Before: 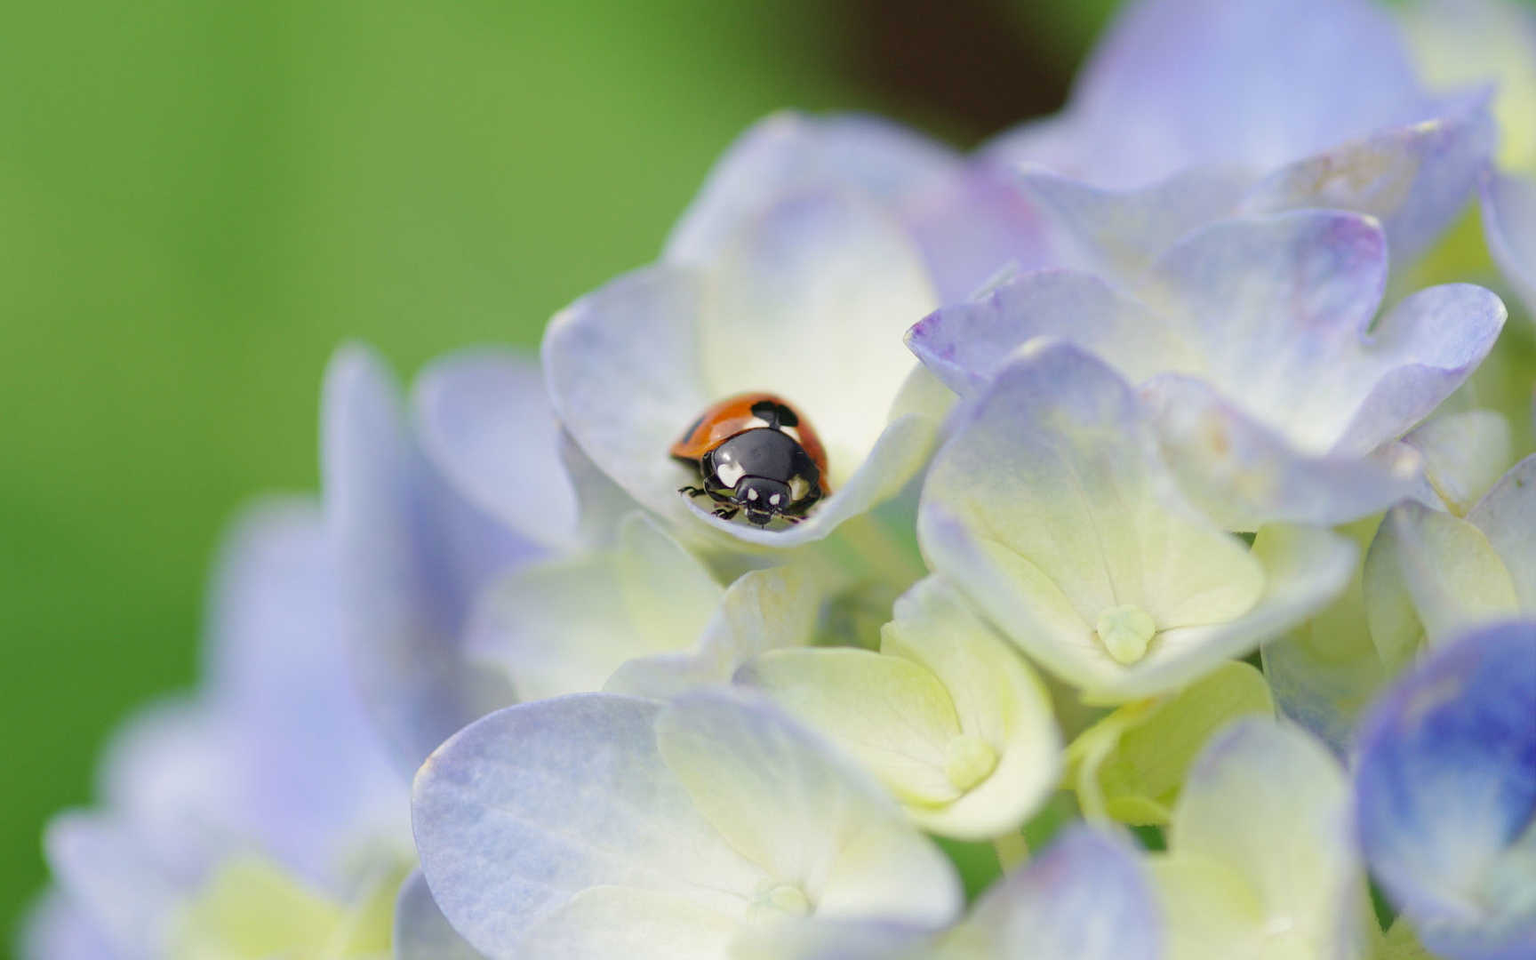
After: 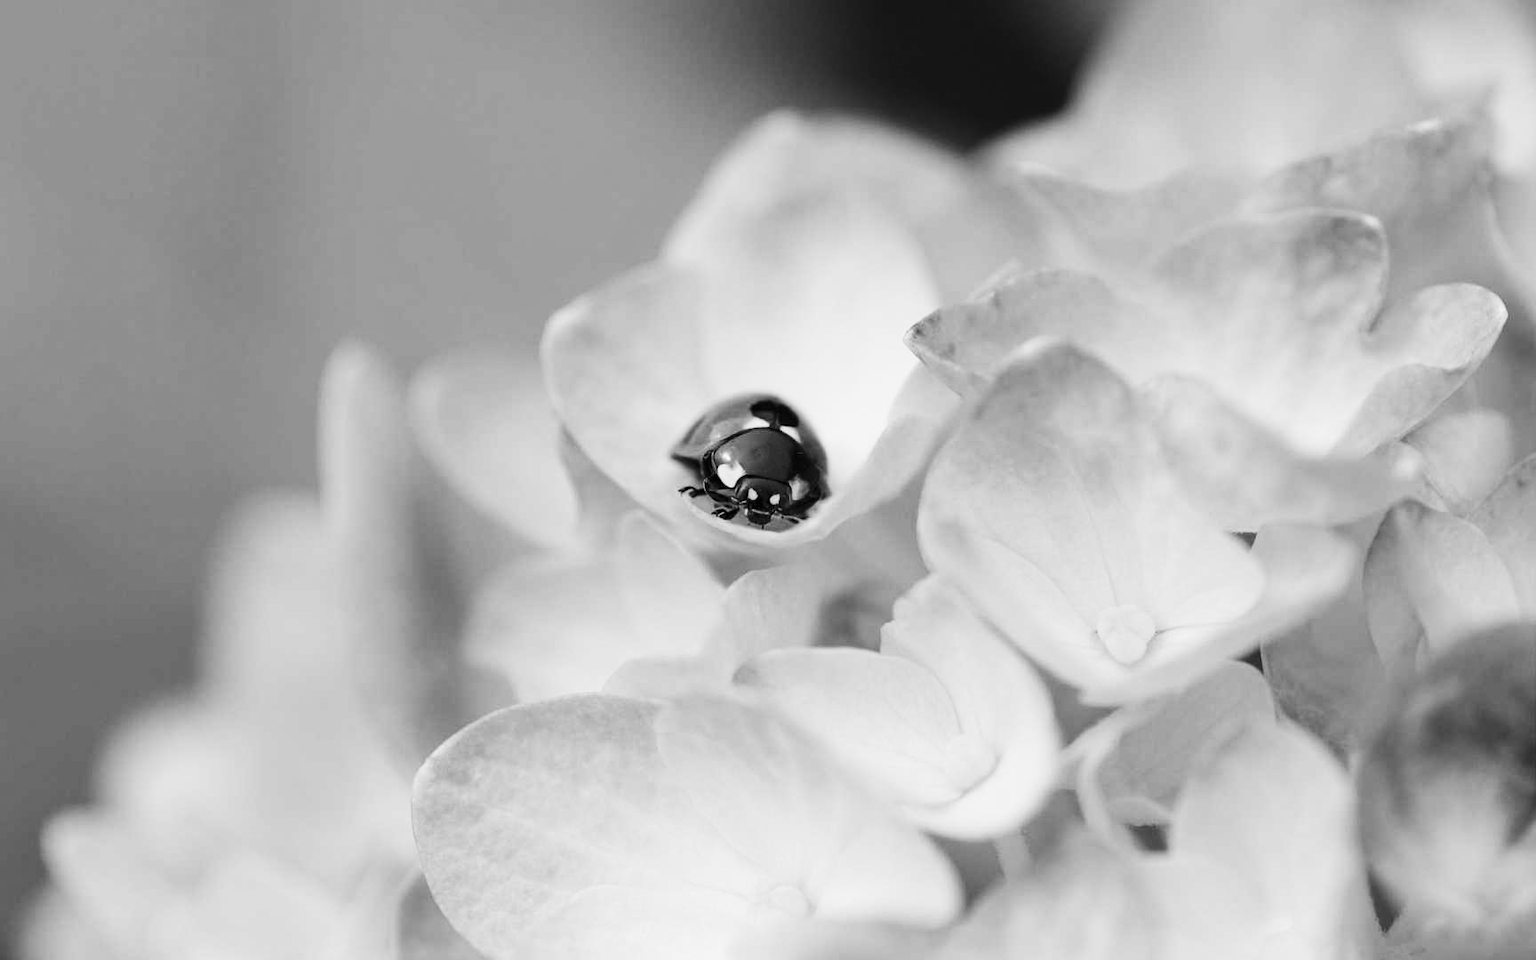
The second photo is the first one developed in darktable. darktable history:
monochrome: on, module defaults
contrast brightness saturation: contrast 0.28
exposure: black level correction 0.002, exposure -0.1 EV, compensate highlight preservation false
